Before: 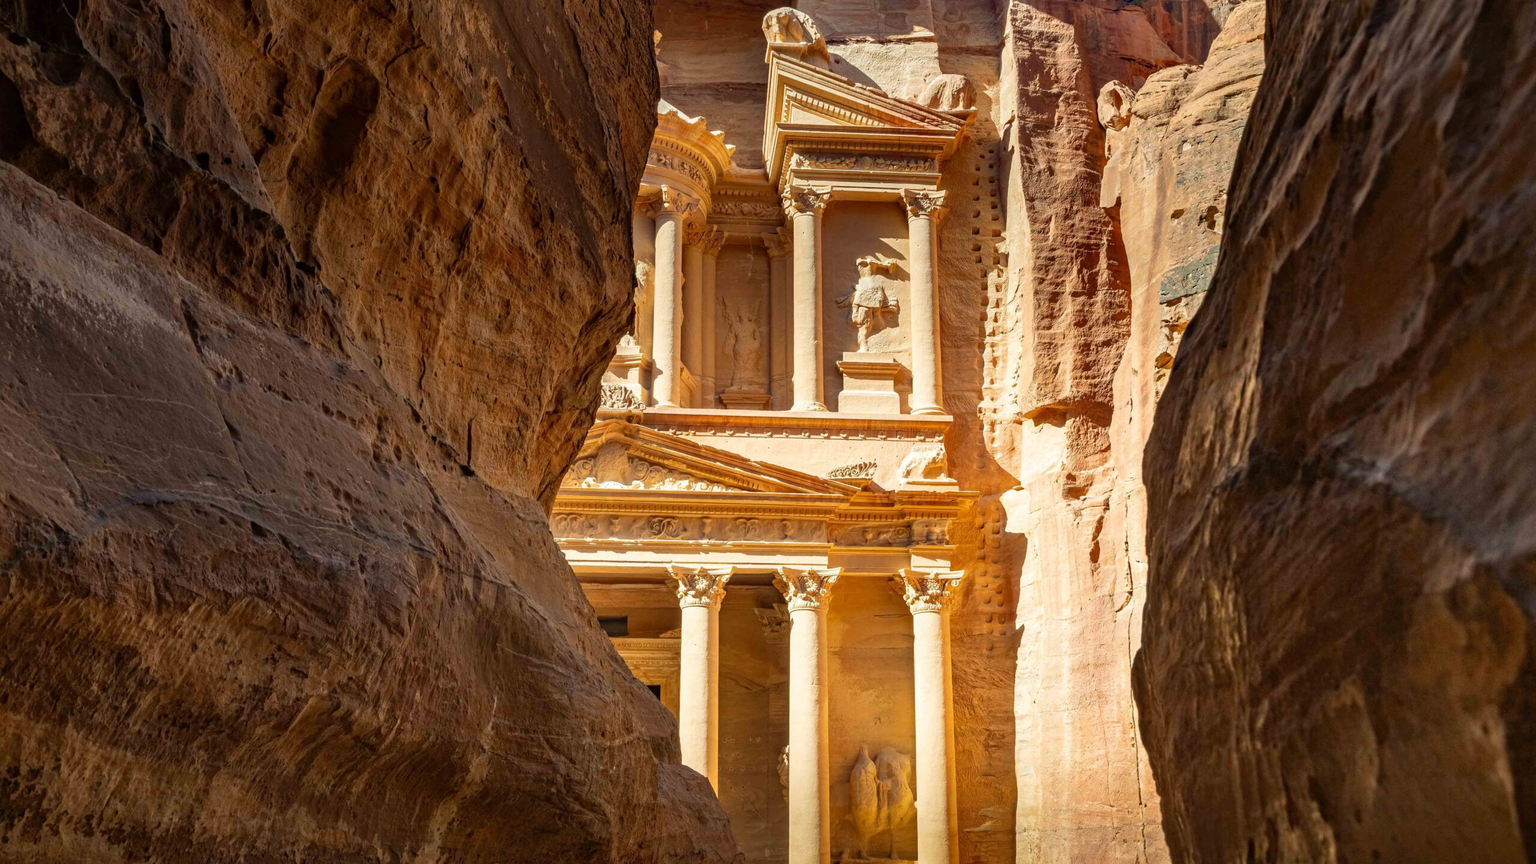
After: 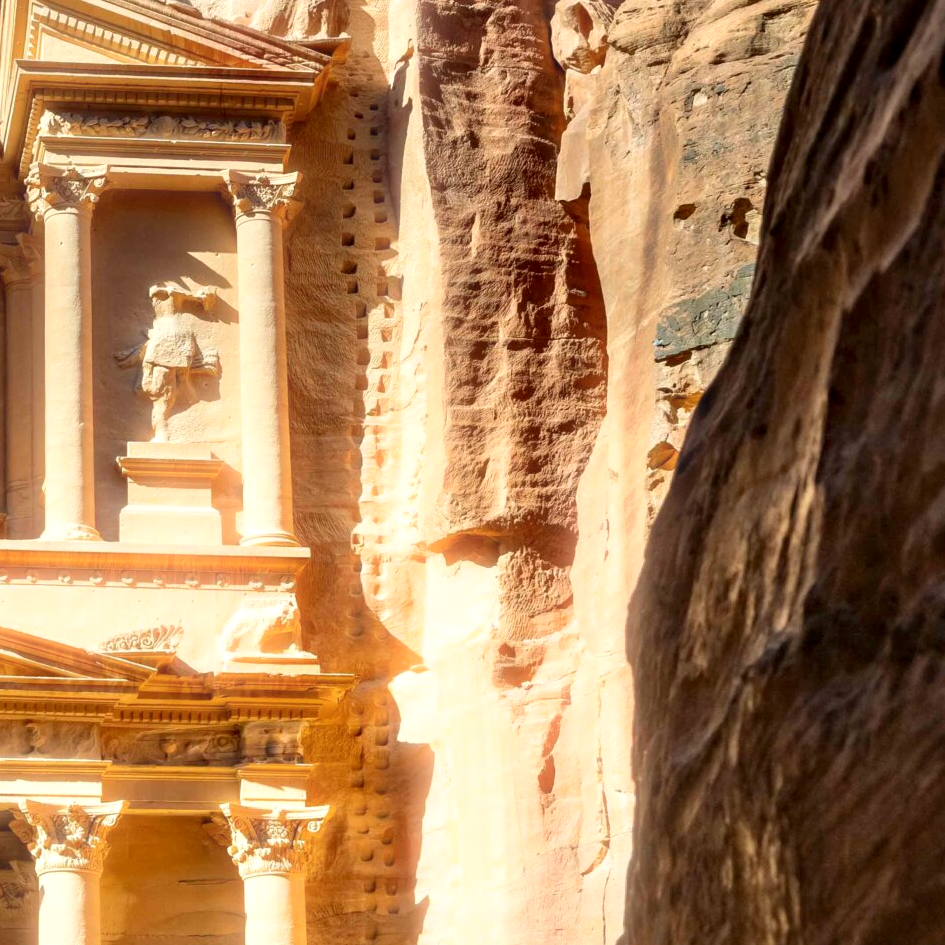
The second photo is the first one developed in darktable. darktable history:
contrast equalizer: y [[0.514, 0.573, 0.581, 0.508, 0.5, 0.5], [0.5 ×6], [0.5 ×6], [0 ×6], [0 ×6]]
bloom: size 5%, threshold 95%, strength 15%
crop and rotate: left 49.936%, top 10.094%, right 13.136%, bottom 24.256%
